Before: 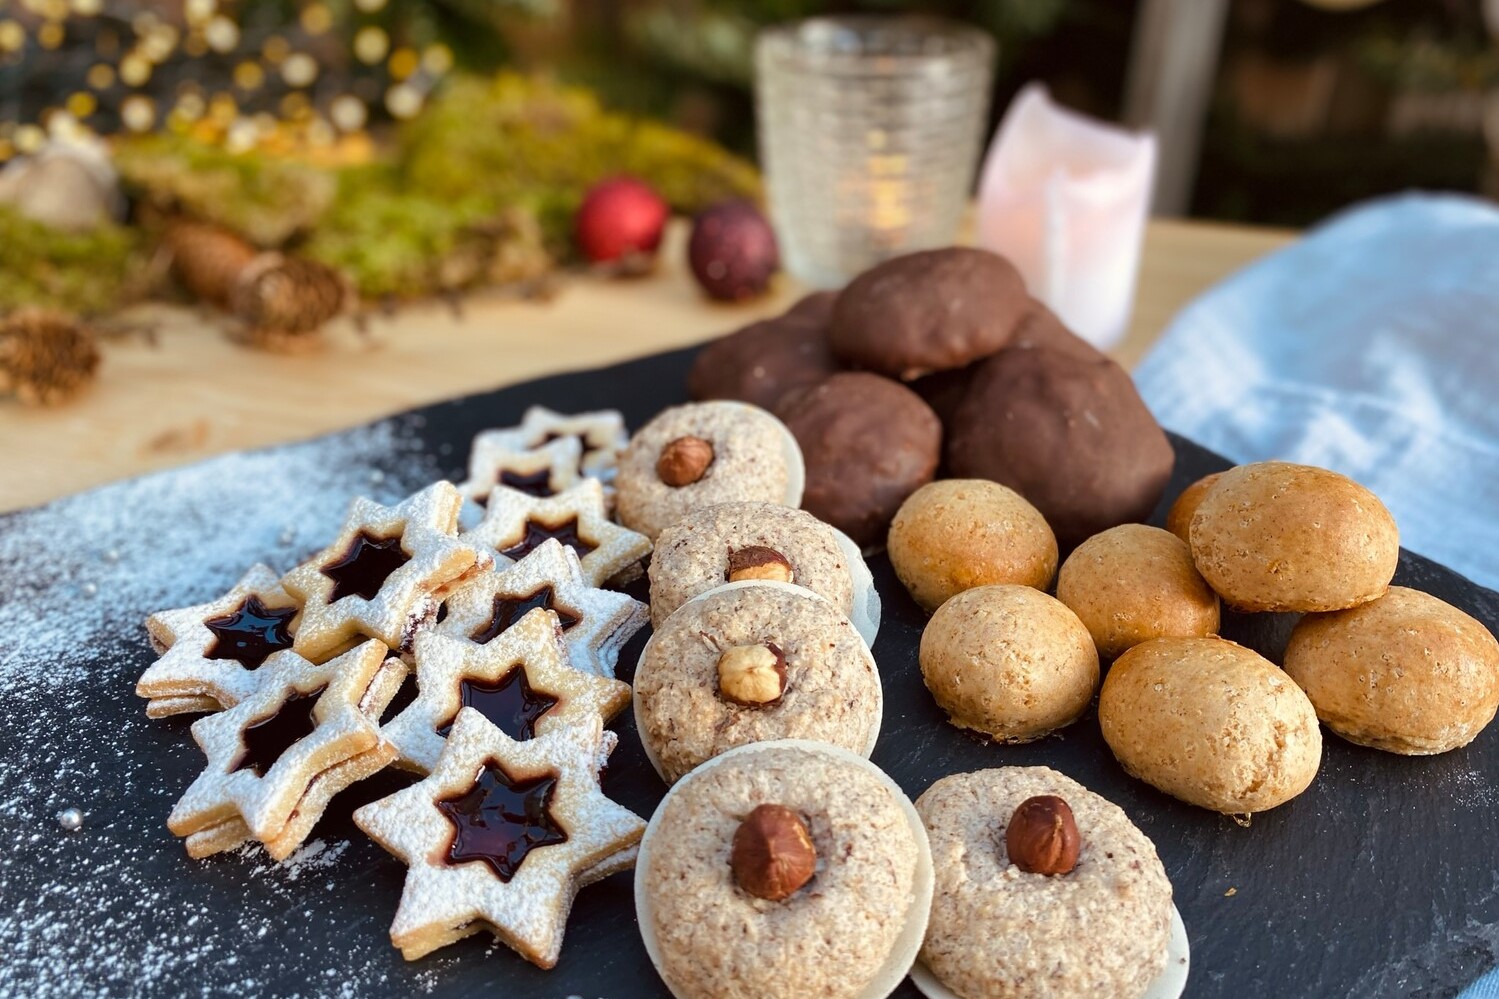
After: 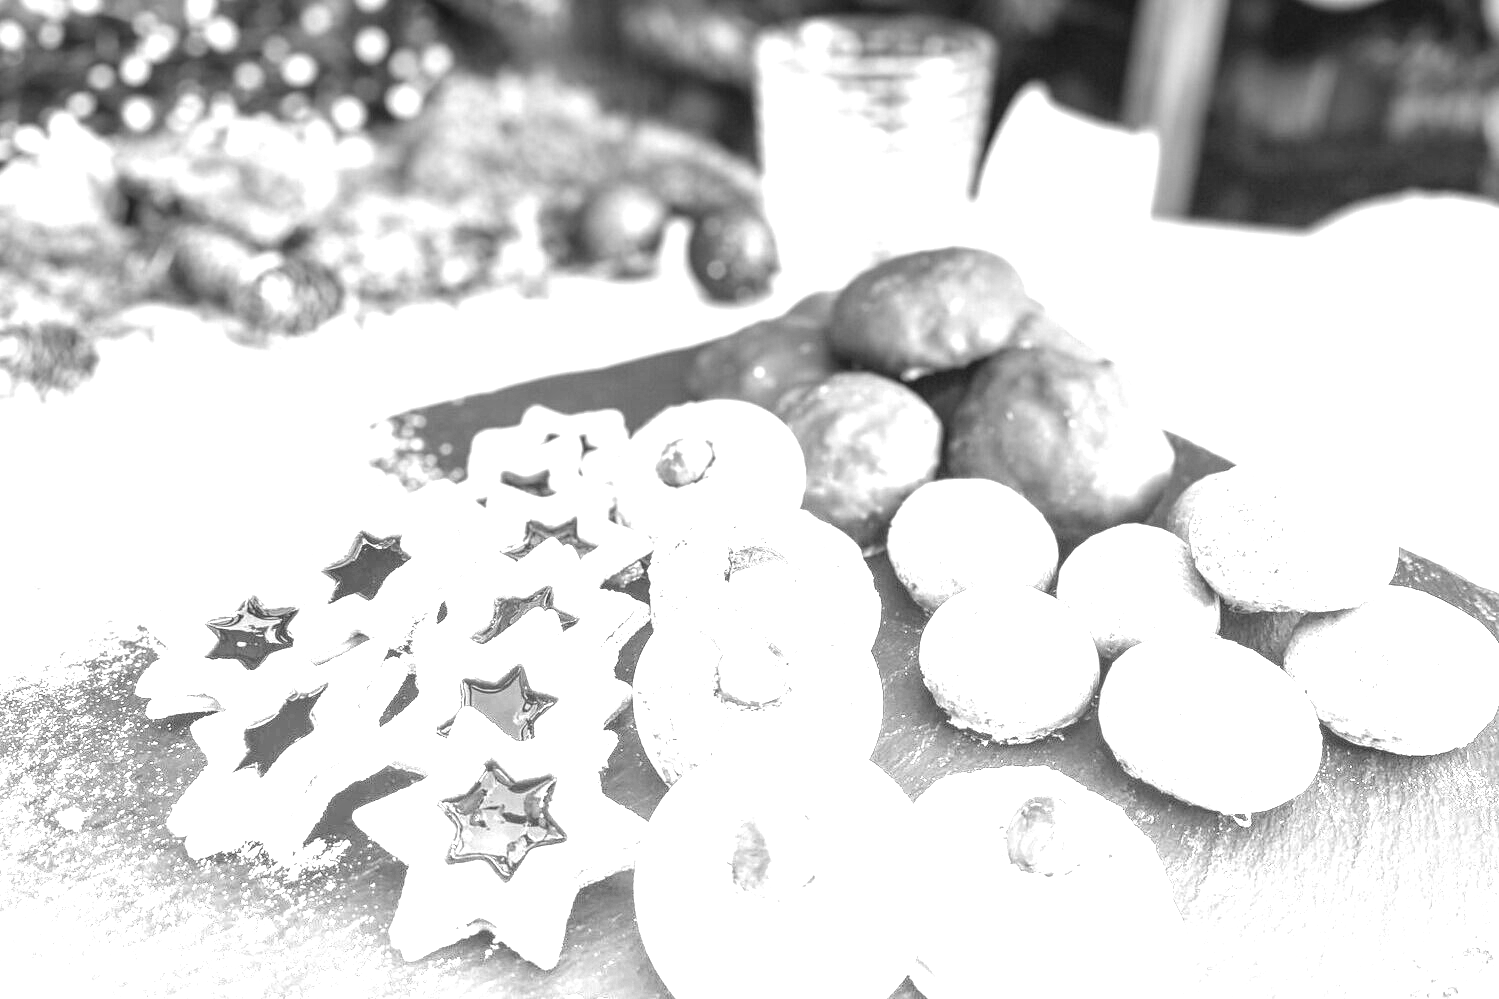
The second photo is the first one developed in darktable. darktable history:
graduated density: density -3.9 EV
local contrast: detail 130%
monochrome: on, module defaults
exposure: black level correction 0, exposure 1.45 EV, compensate exposure bias true, compensate highlight preservation false
